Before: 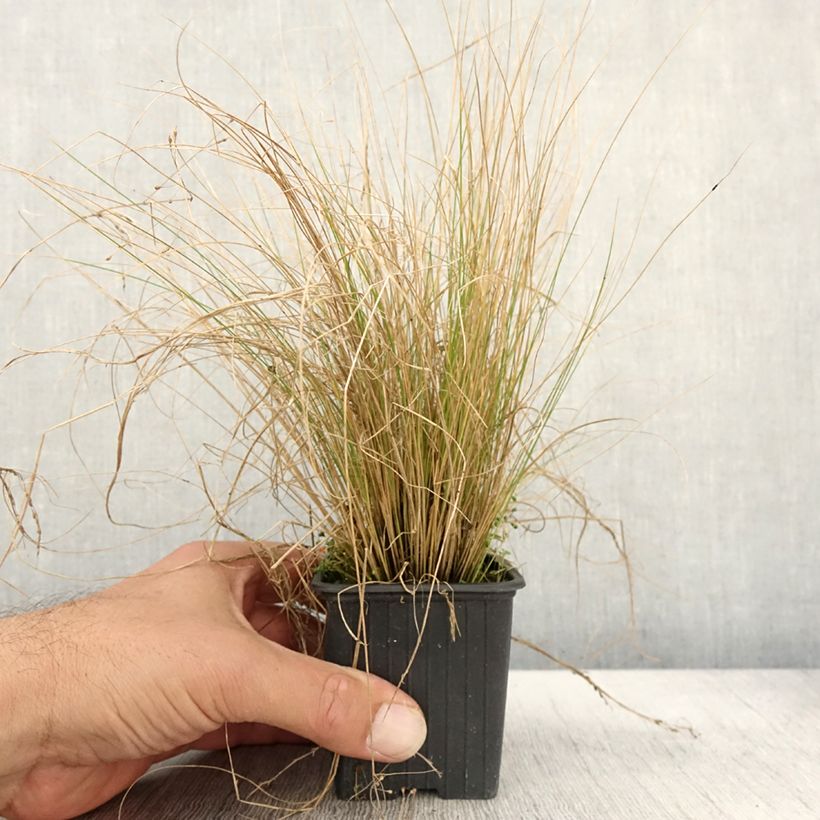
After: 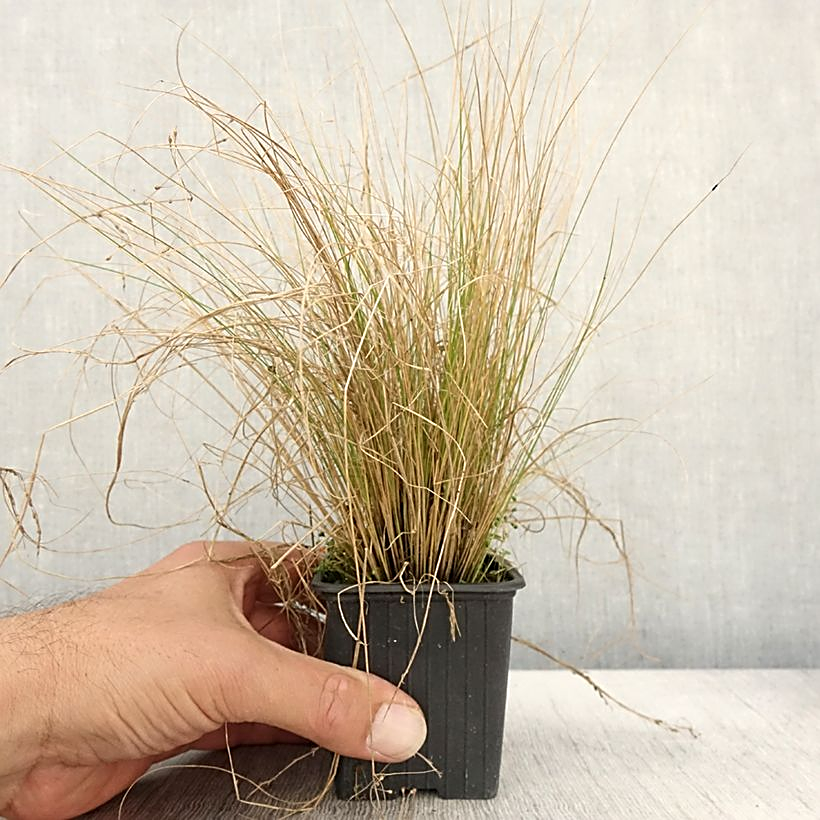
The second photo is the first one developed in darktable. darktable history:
sharpen: amount 0.555
